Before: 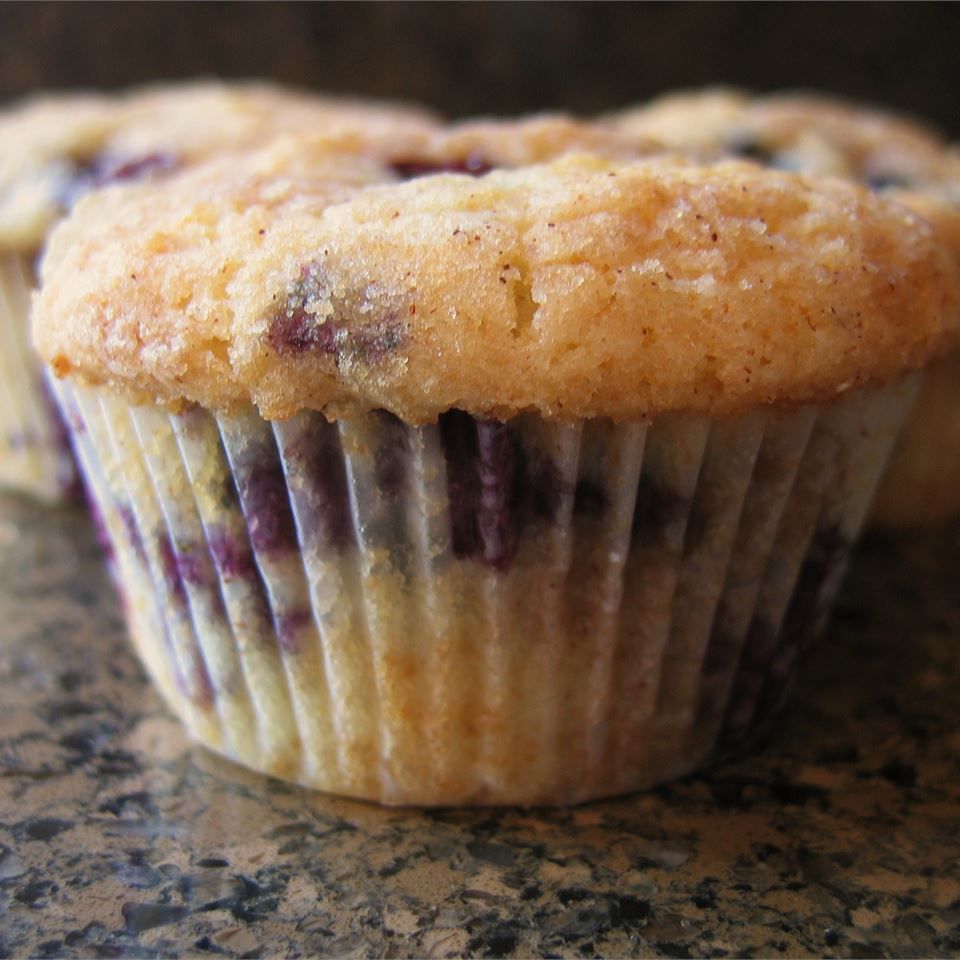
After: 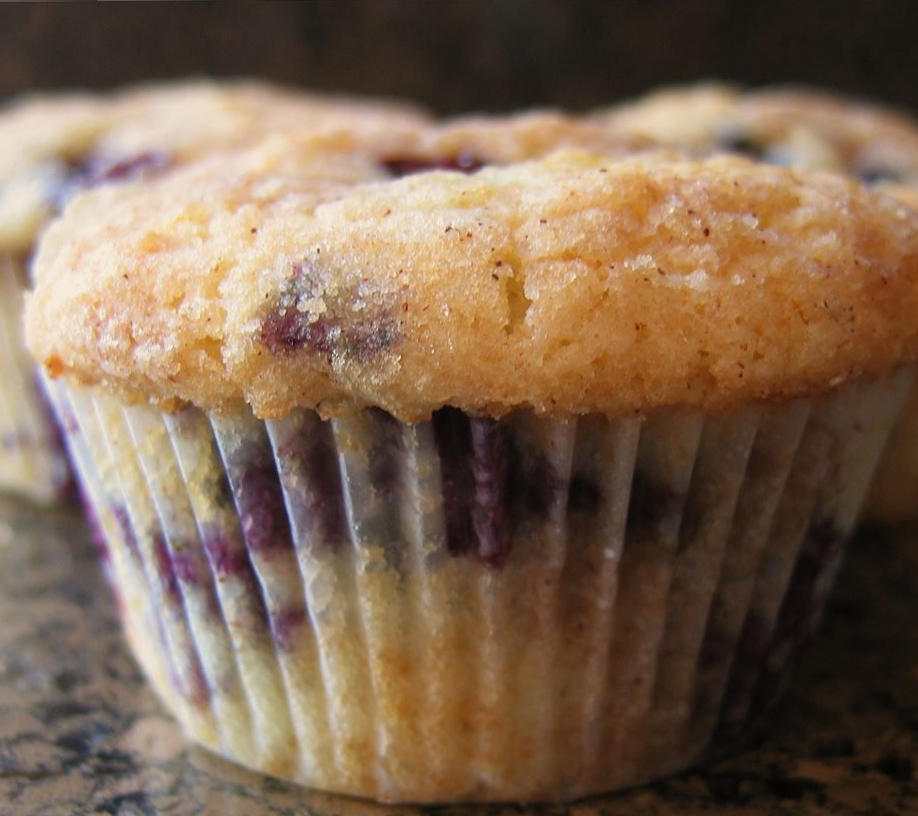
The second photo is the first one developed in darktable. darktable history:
crop and rotate: angle 0.458°, left 0.329%, right 3.23%, bottom 14.225%
